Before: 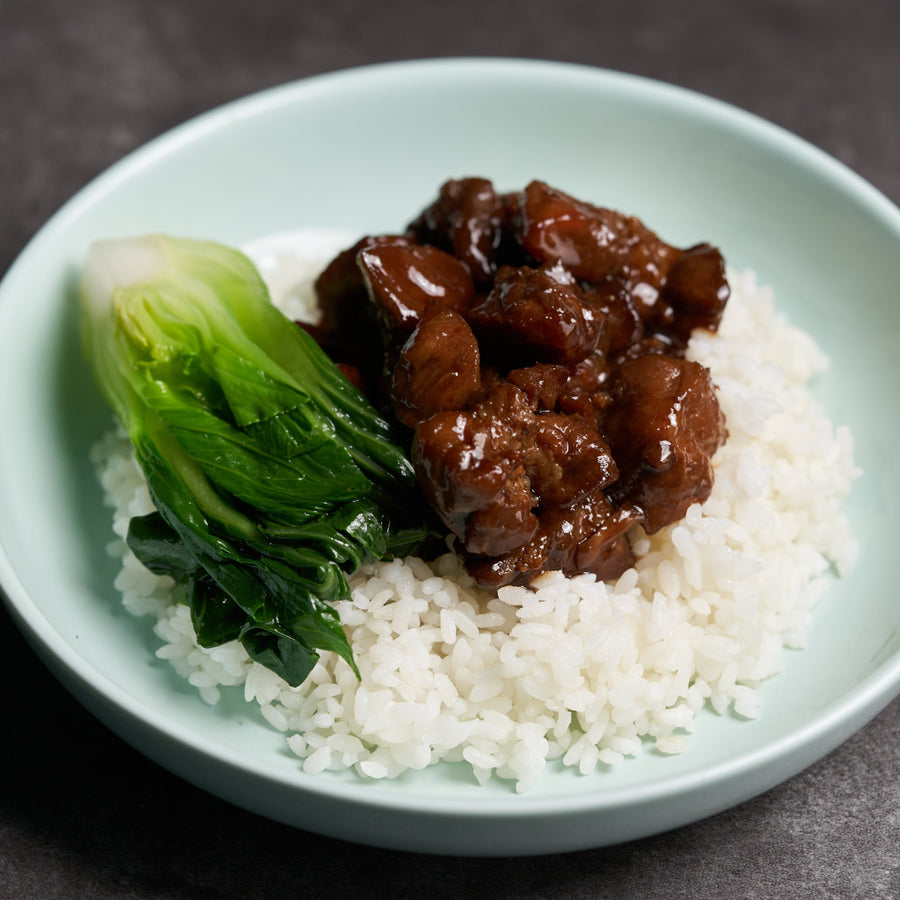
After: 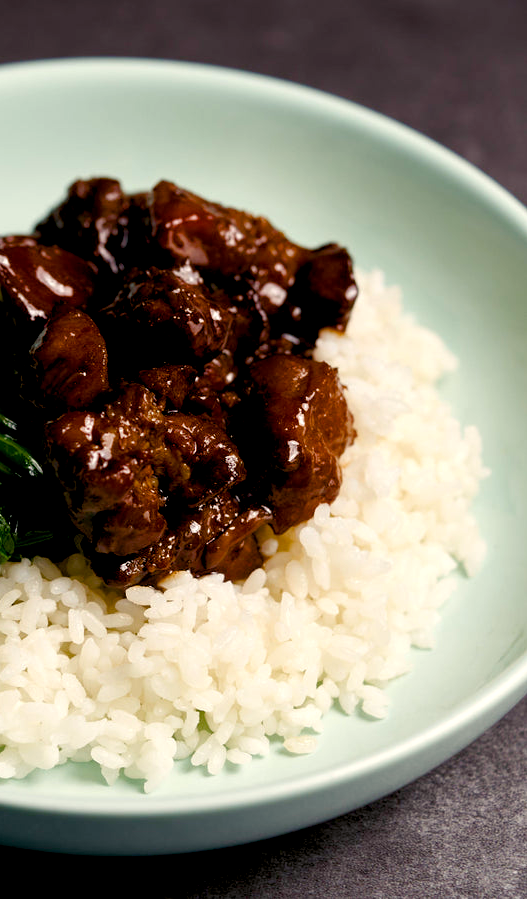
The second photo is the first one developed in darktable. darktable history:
color balance: contrast 10%
crop: left 41.402%
color balance rgb: shadows lift › chroma 3%, shadows lift › hue 280.8°, power › hue 330°, highlights gain › chroma 3%, highlights gain › hue 75.6°, global offset › luminance -1%, perceptual saturation grading › global saturation 20%, perceptual saturation grading › highlights -25%, perceptual saturation grading › shadows 50%, global vibrance 20%
